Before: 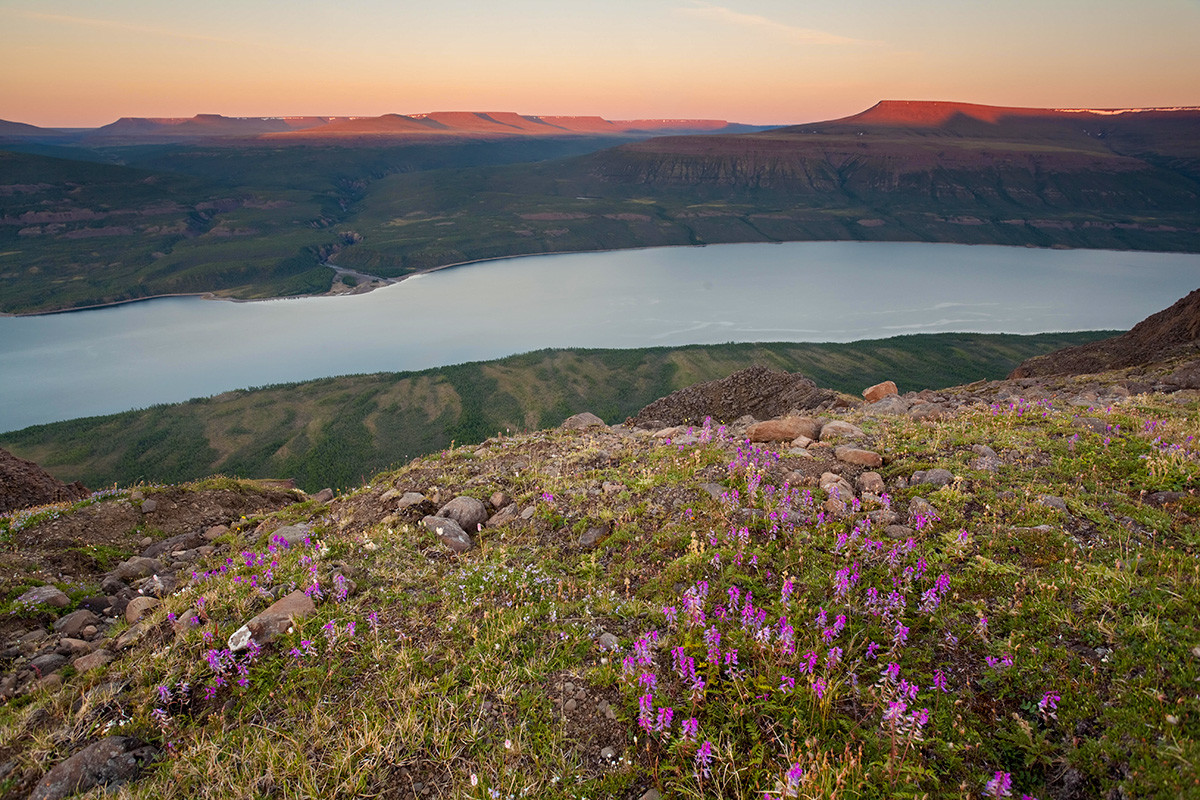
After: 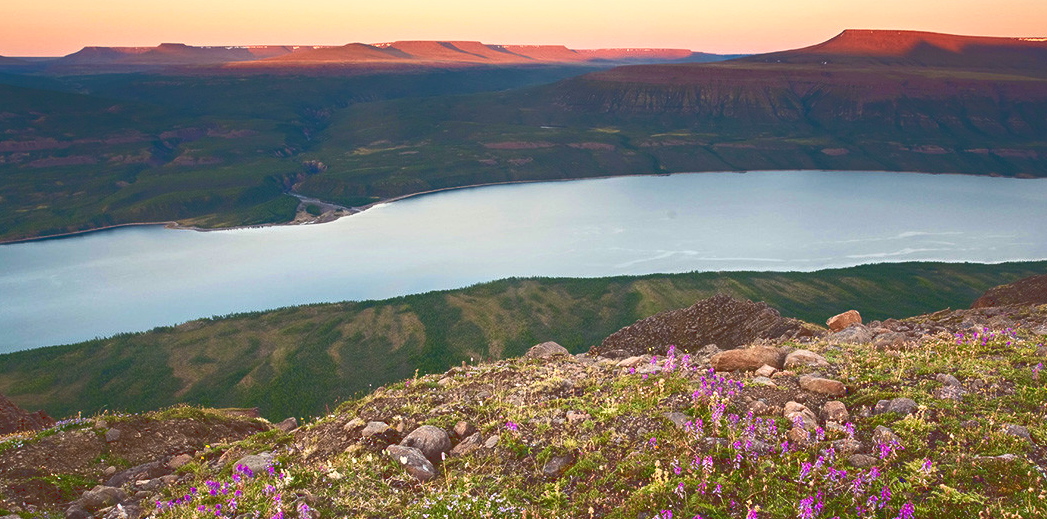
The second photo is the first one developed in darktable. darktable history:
velvia: on, module defaults
crop: left 3.07%, top 8.948%, right 9.645%, bottom 26.147%
base curve: curves: ch0 [(0, 0.036) (0.007, 0.037) (0.604, 0.887) (1, 1)]
